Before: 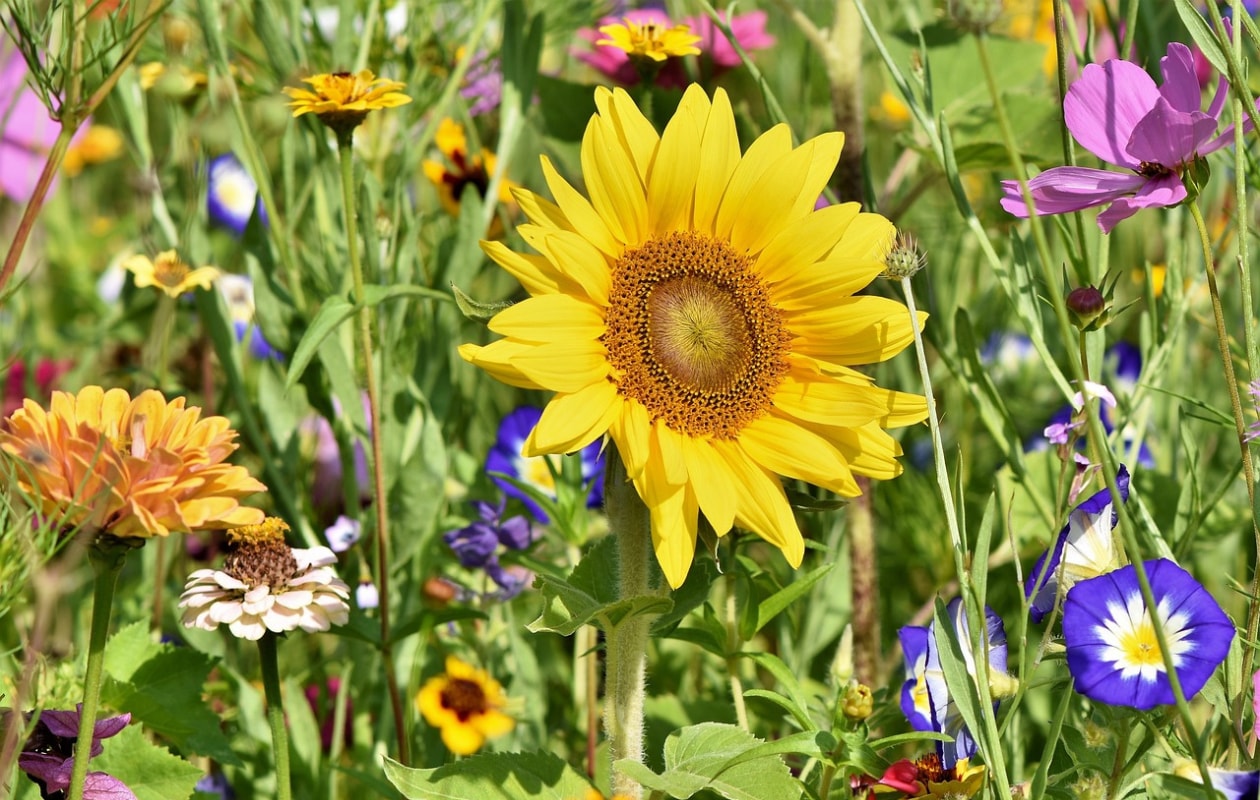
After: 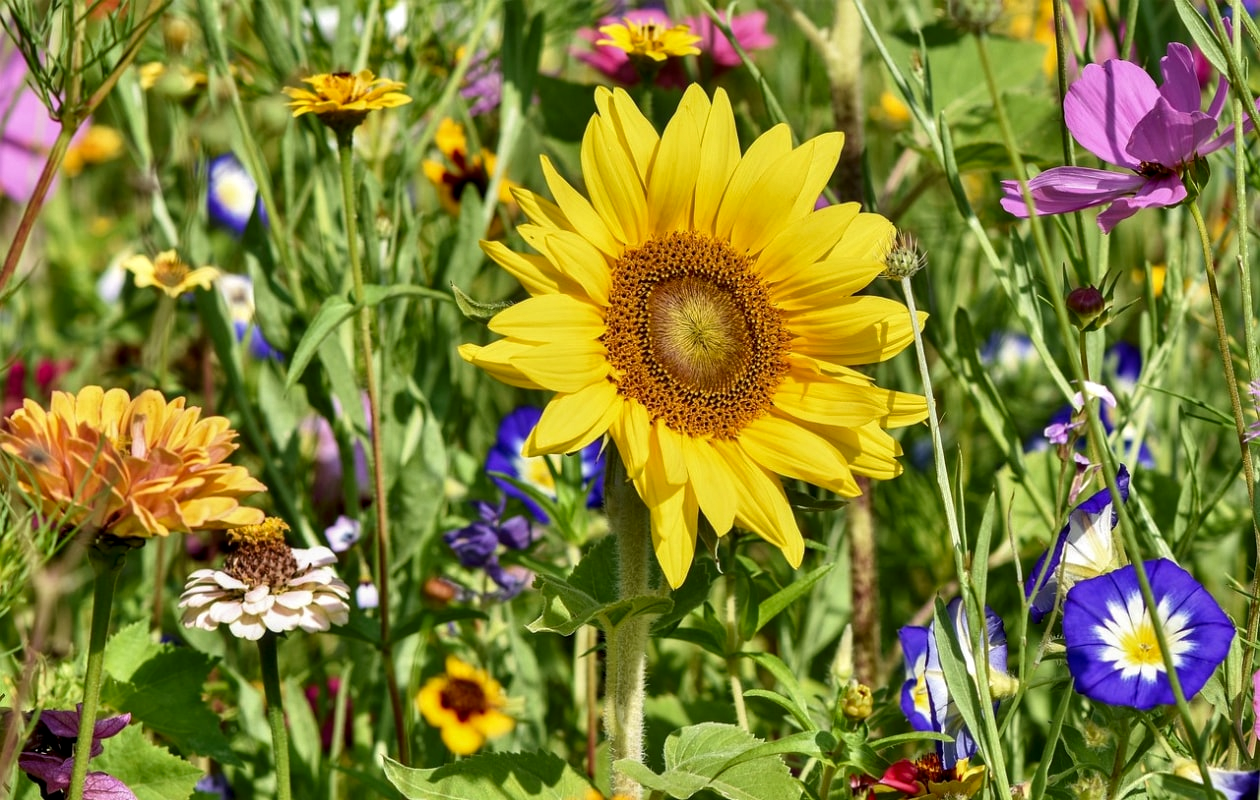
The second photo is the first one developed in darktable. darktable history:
contrast brightness saturation: brightness -0.09
local contrast: on, module defaults
